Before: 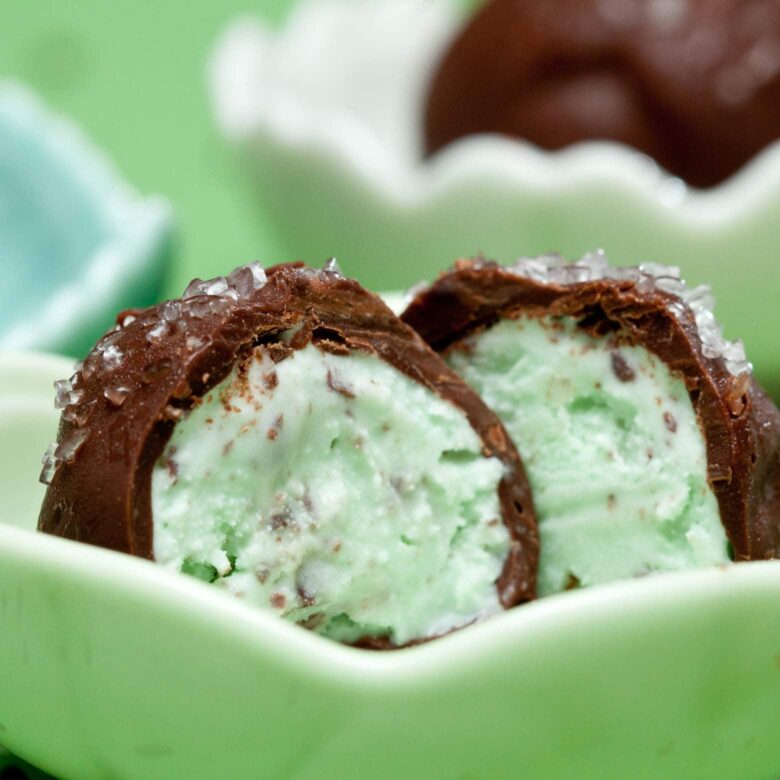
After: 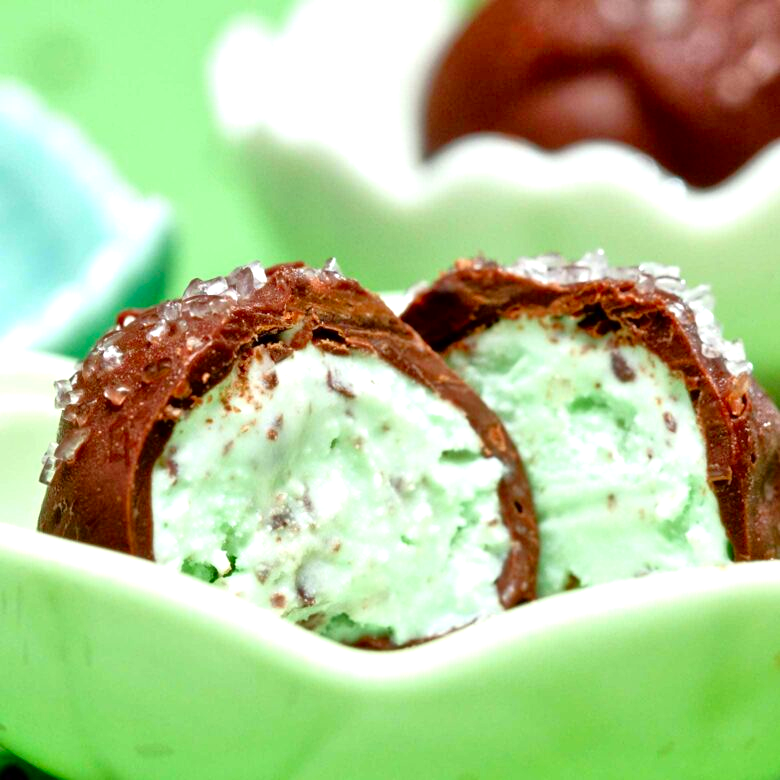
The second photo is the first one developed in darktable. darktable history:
tone equalizer: -7 EV 0.15 EV, -6 EV 0.6 EV, -5 EV 1.15 EV, -4 EV 1.33 EV, -3 EV 1.15 EV, -2 EV 0.6 EV, -1 EV 0.15 EV, mask exposure compensation -0.5 EV
exposure: exposure 0.6 EV, compensate highlight preservation false
contrast brightness saturation: contrast 0.12, brightness -0.12, saturation 0.2
